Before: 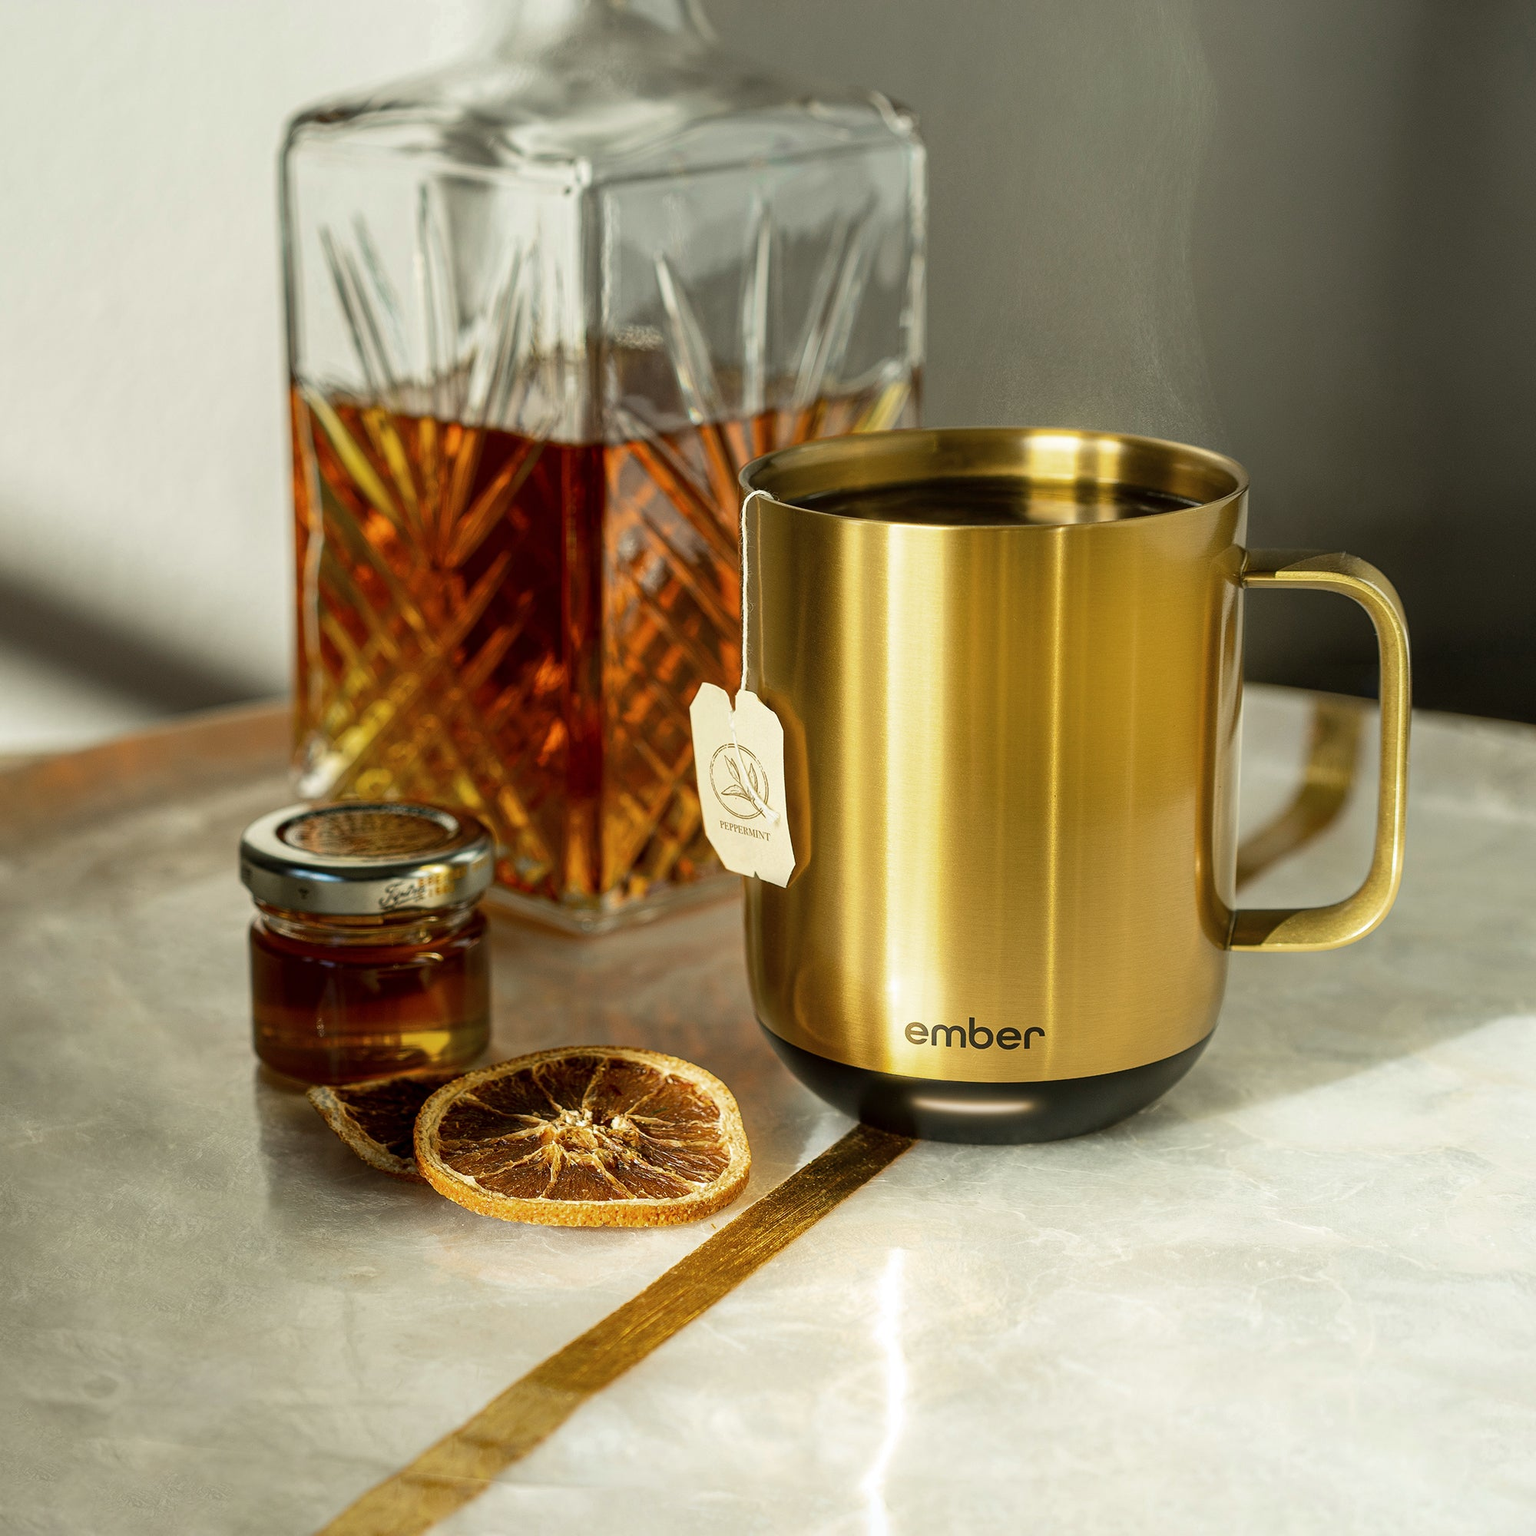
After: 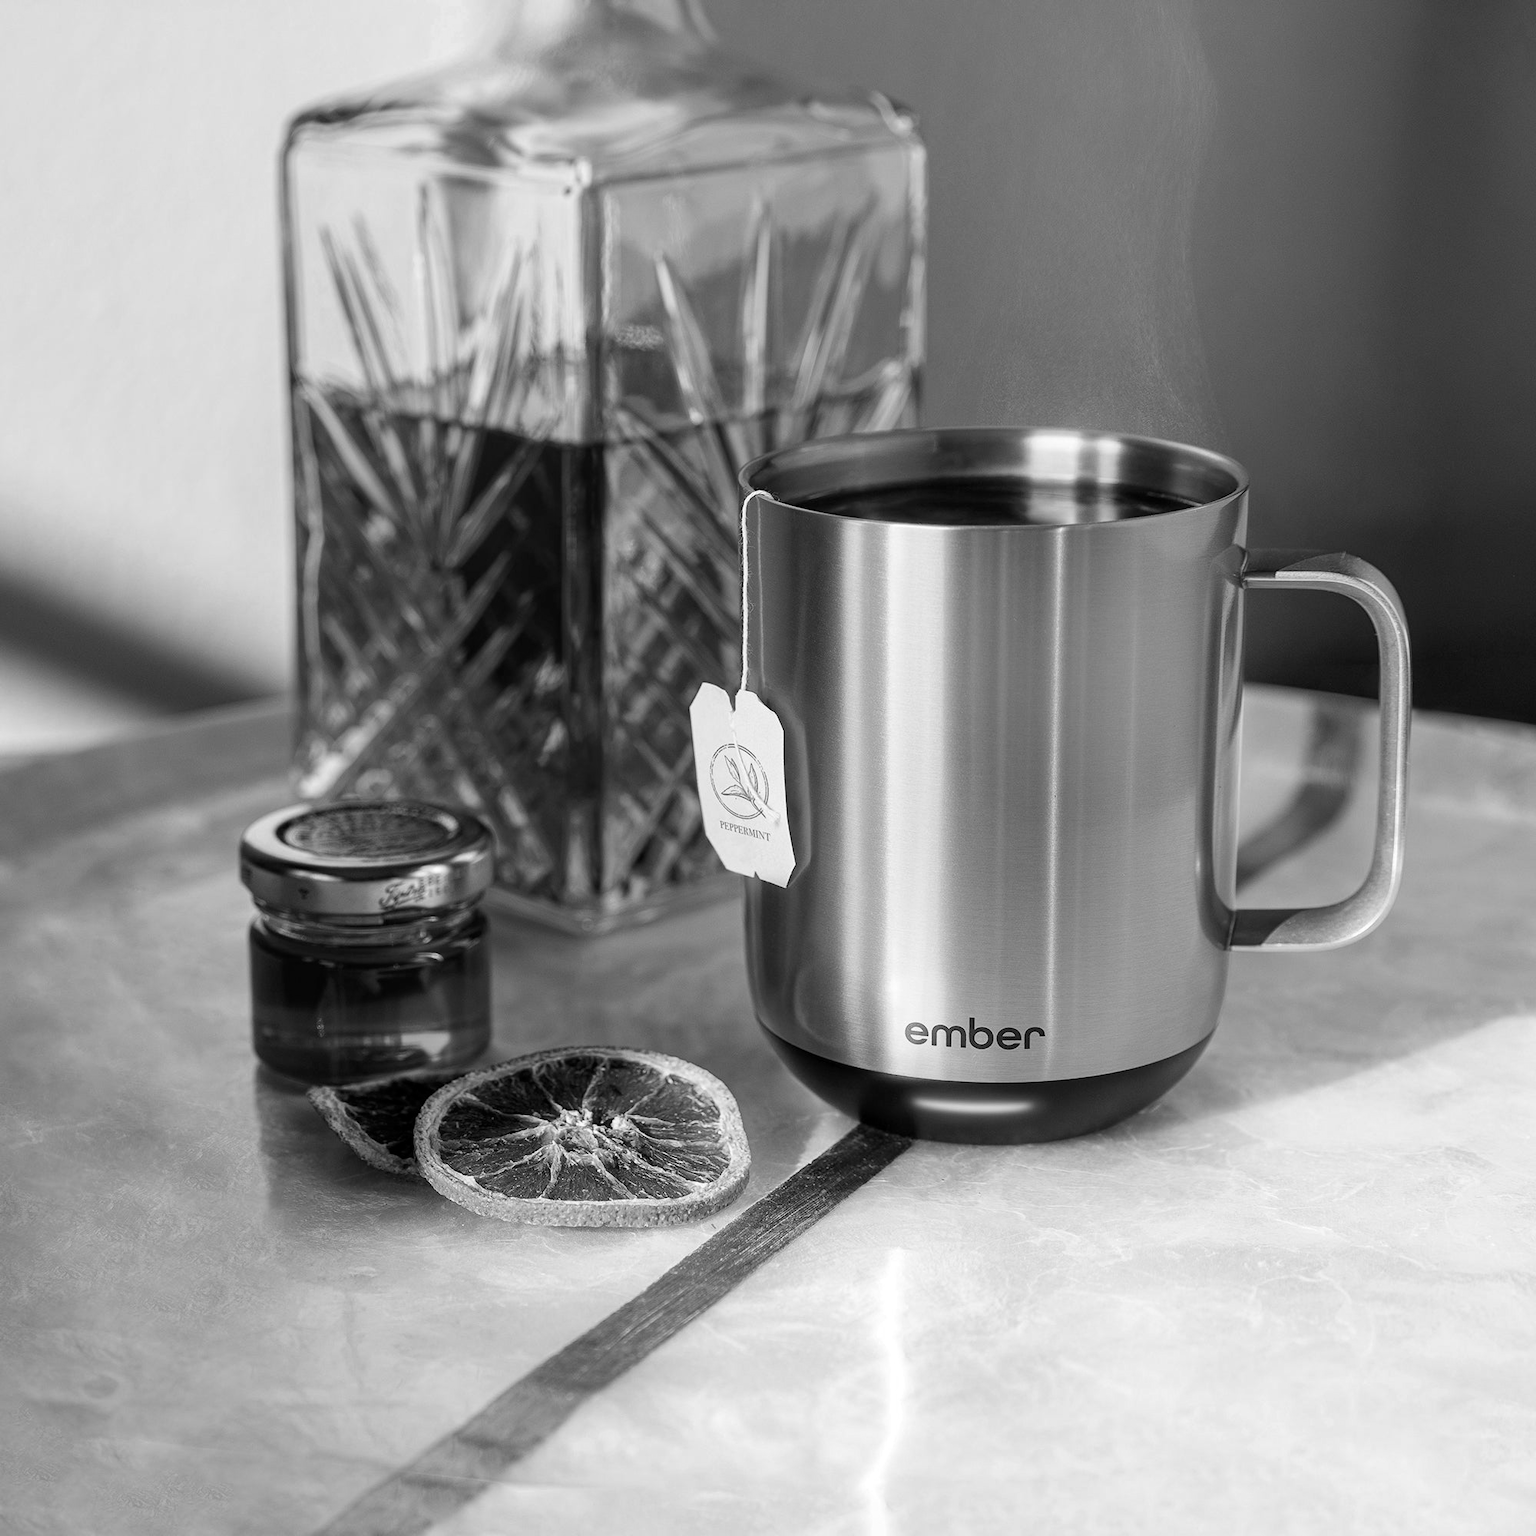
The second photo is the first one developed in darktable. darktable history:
monochrome: on, module defaults
white balance: red 0.978, blue 0.999
levels: mode automatic, black 0.023%, white 99.97%, levels [0.062, 0.494, 0.925]
